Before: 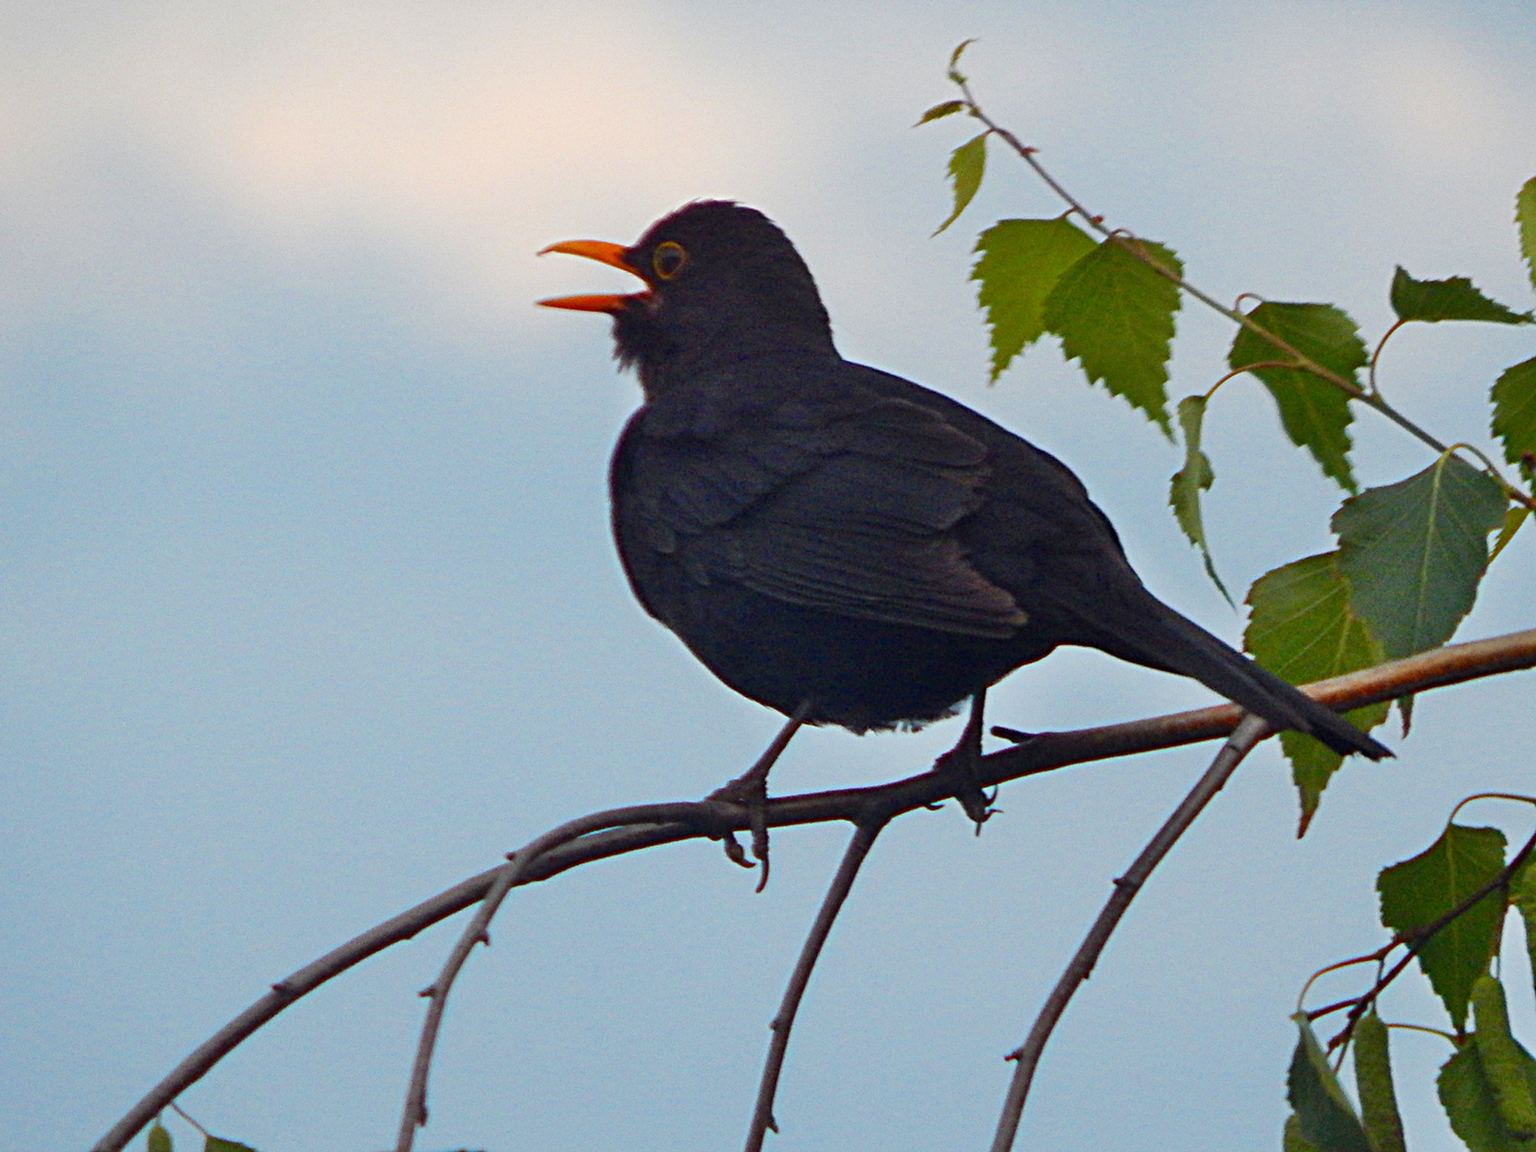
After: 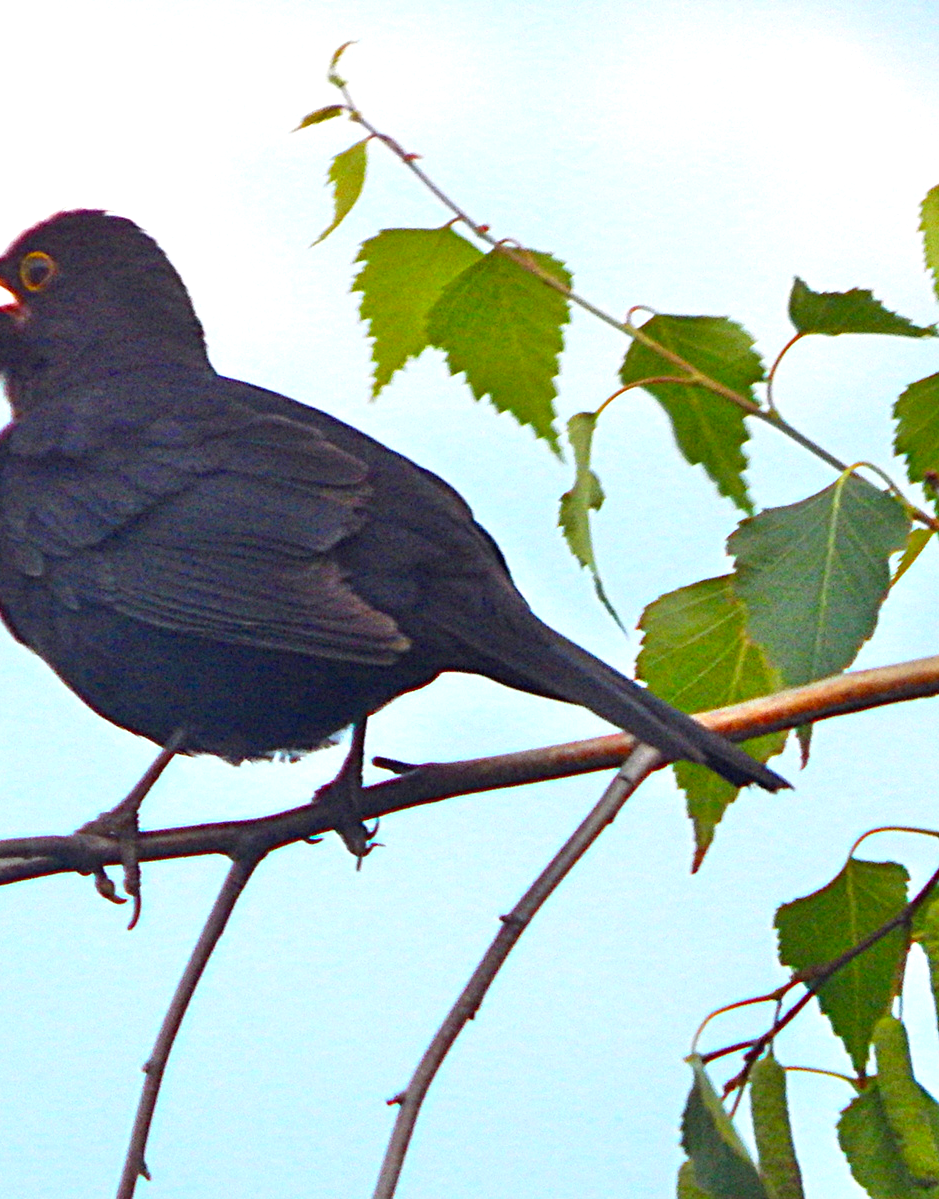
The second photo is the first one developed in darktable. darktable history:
contrast brightness saturation: contrast 0.075, brightness 0.073, saturation 0.182
exposure: black level correction 0, exposure 0.936 EV, compensate exposure bias true, compensate highlight preservation false
crop: left 41.26%
